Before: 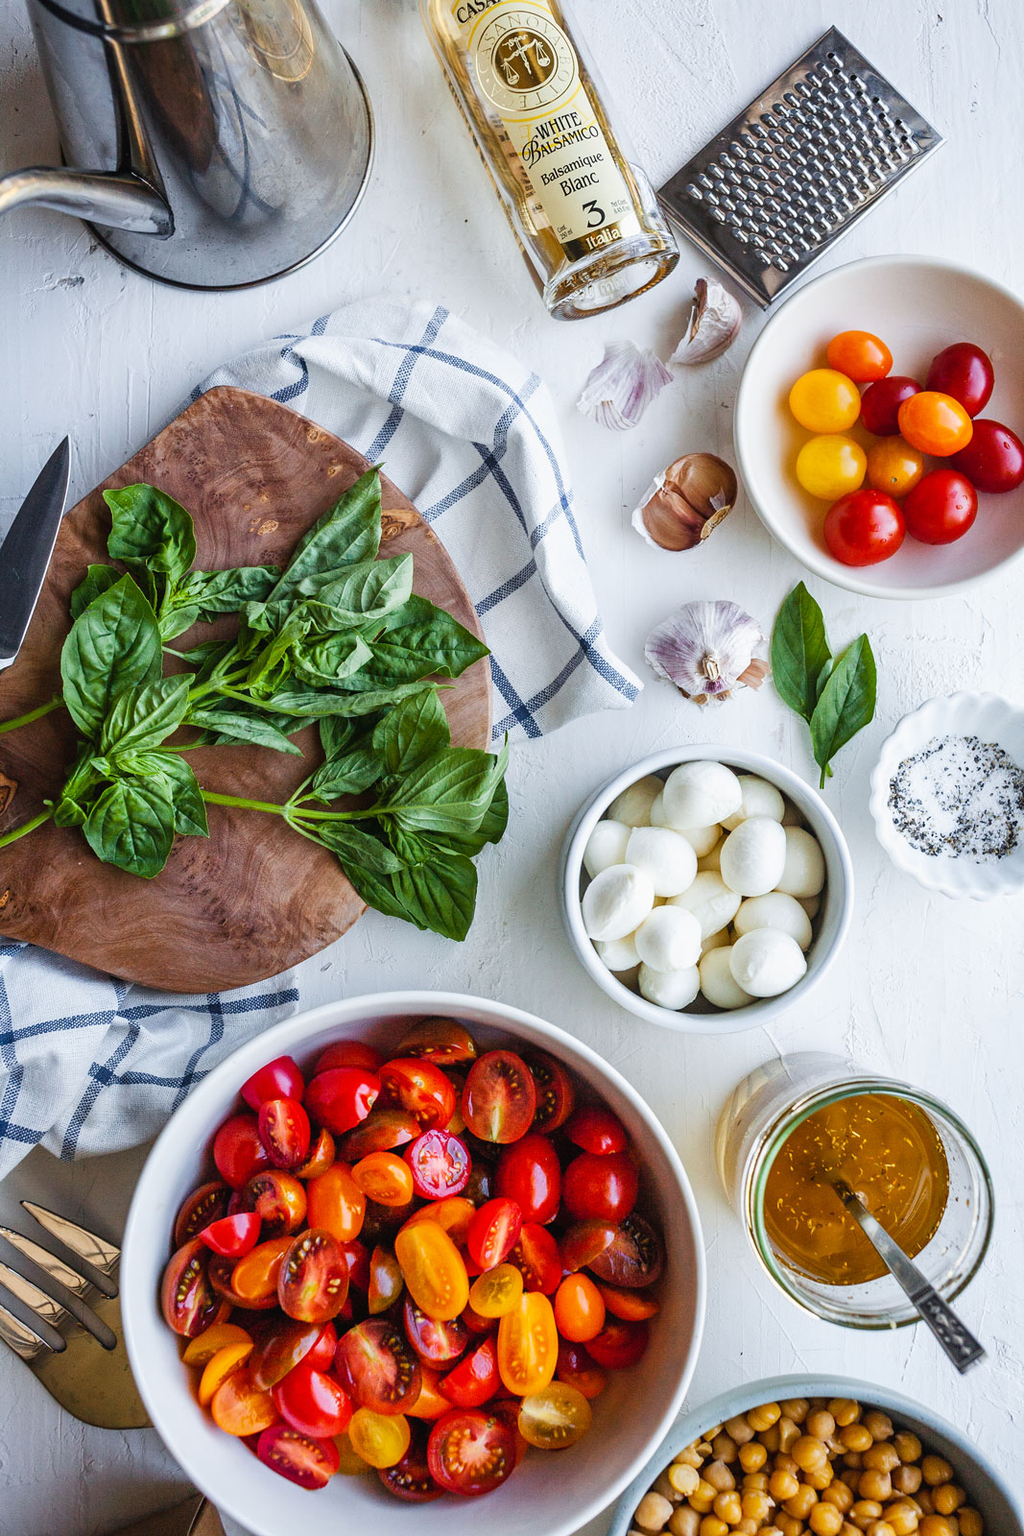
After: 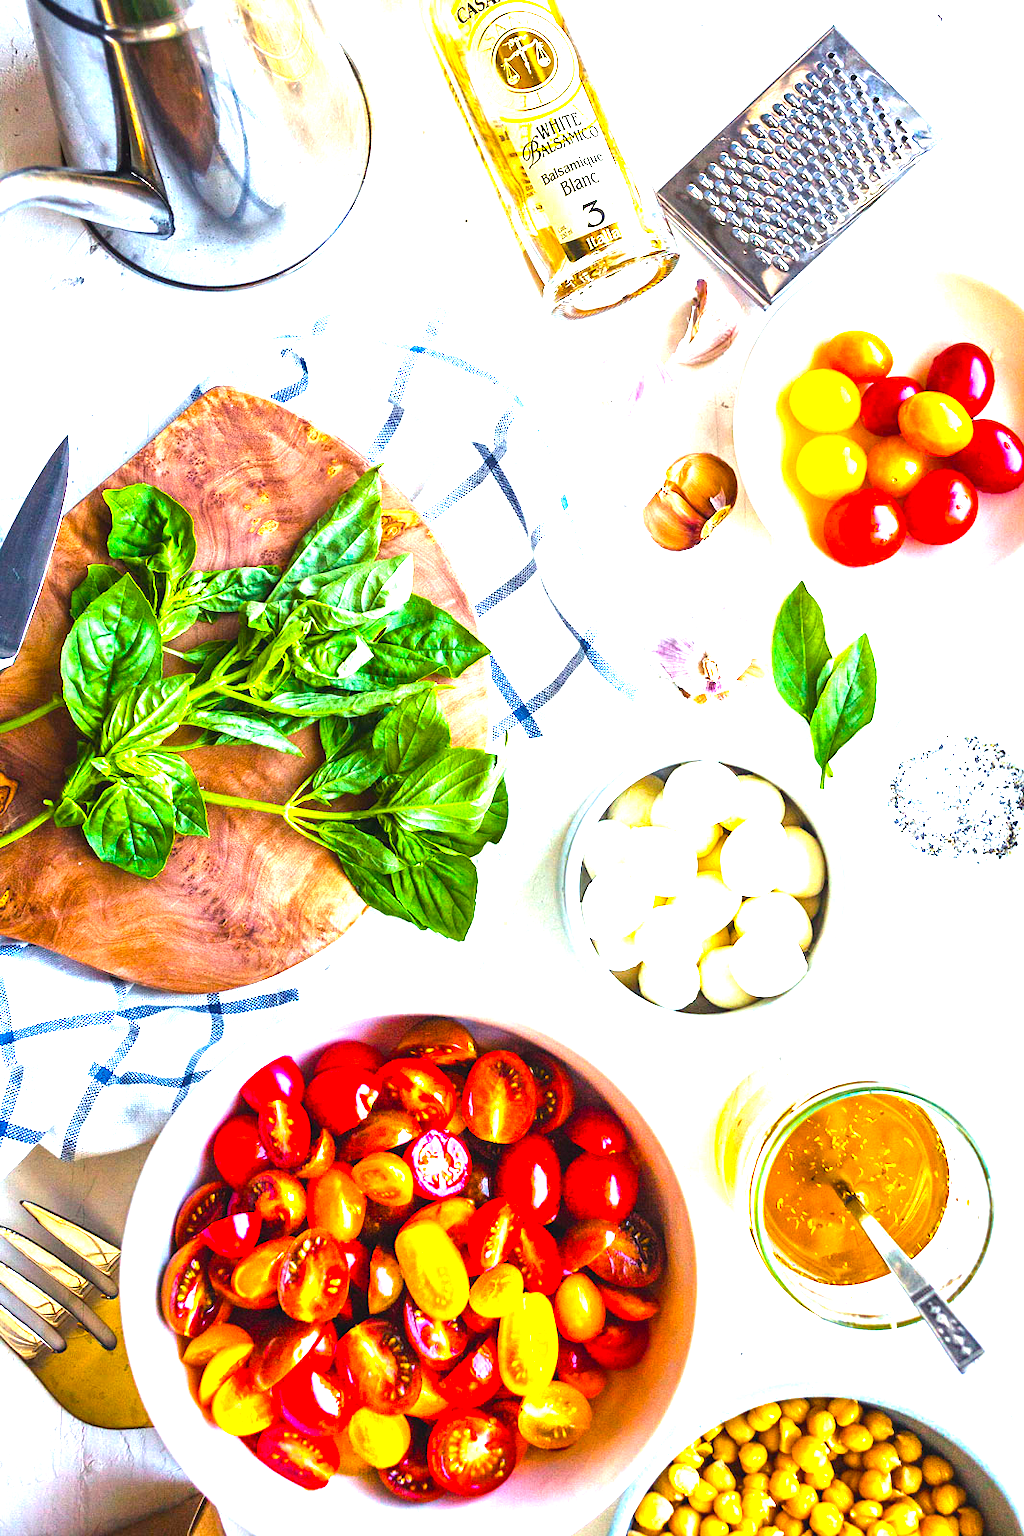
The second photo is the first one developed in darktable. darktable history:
color balance rgb: shadows lift › chroma 3.057%, shadows lift › hue 278.37°, highlights gain › luminance 6.388%, highlights gain › chroma 1.309%, highlights gain › hue 89.57°, global offset › luminance 0.474%, linear chroma grading › global chroma 15.595%, perceptual saturation grading › global saturation 25.479%, global vibrance 30.063%, contrast 10.282%
exposure: black level correction 0.001, exposure 1.799 EV, compensate highlight preservation false
